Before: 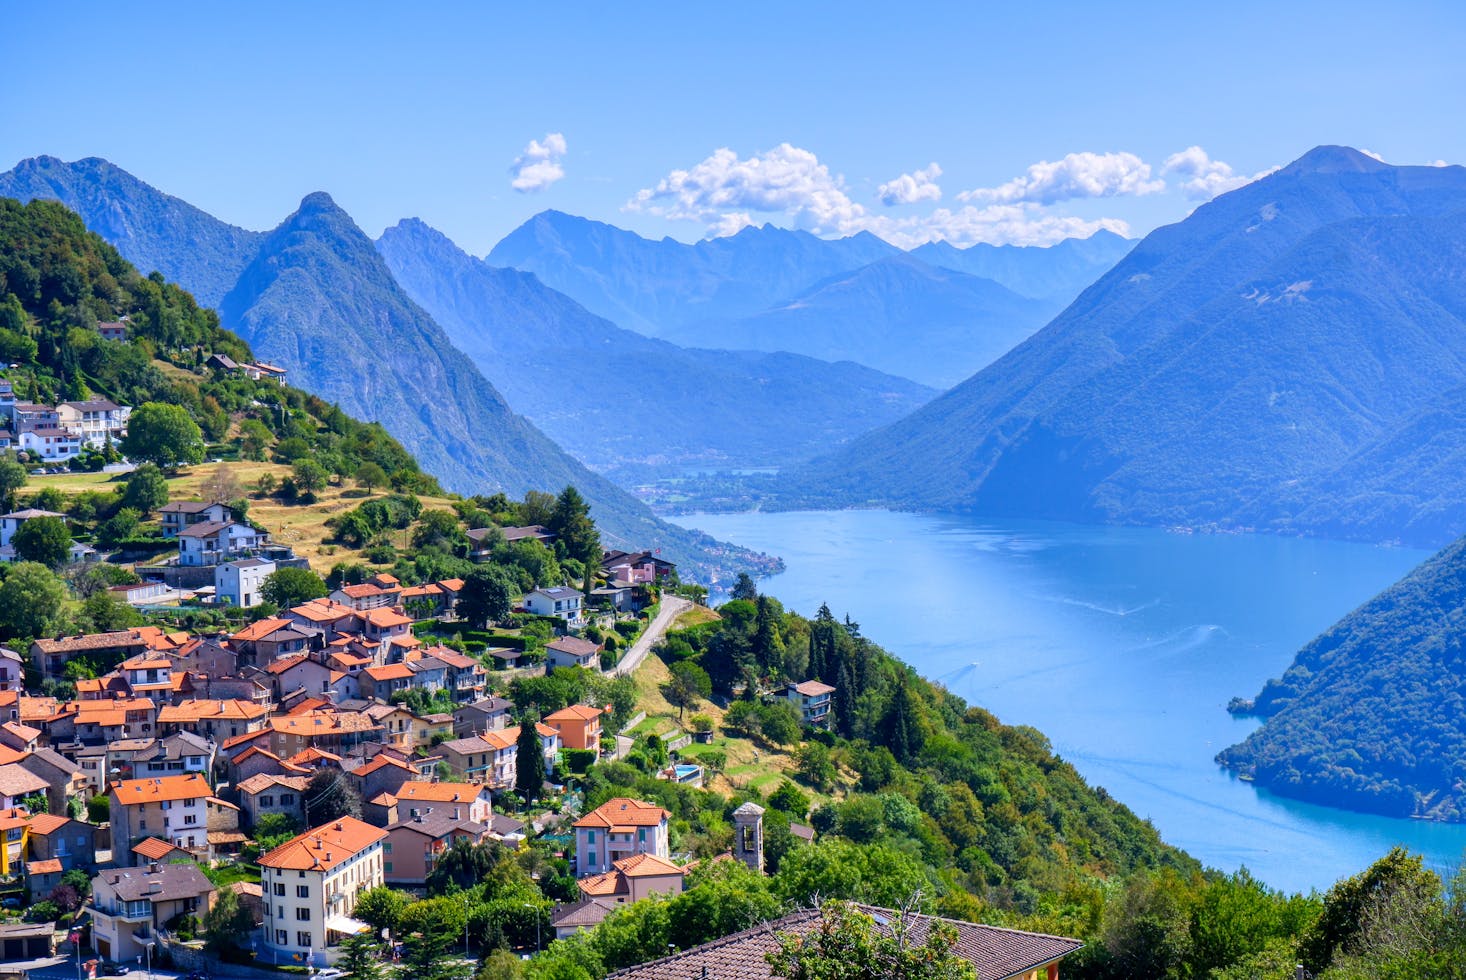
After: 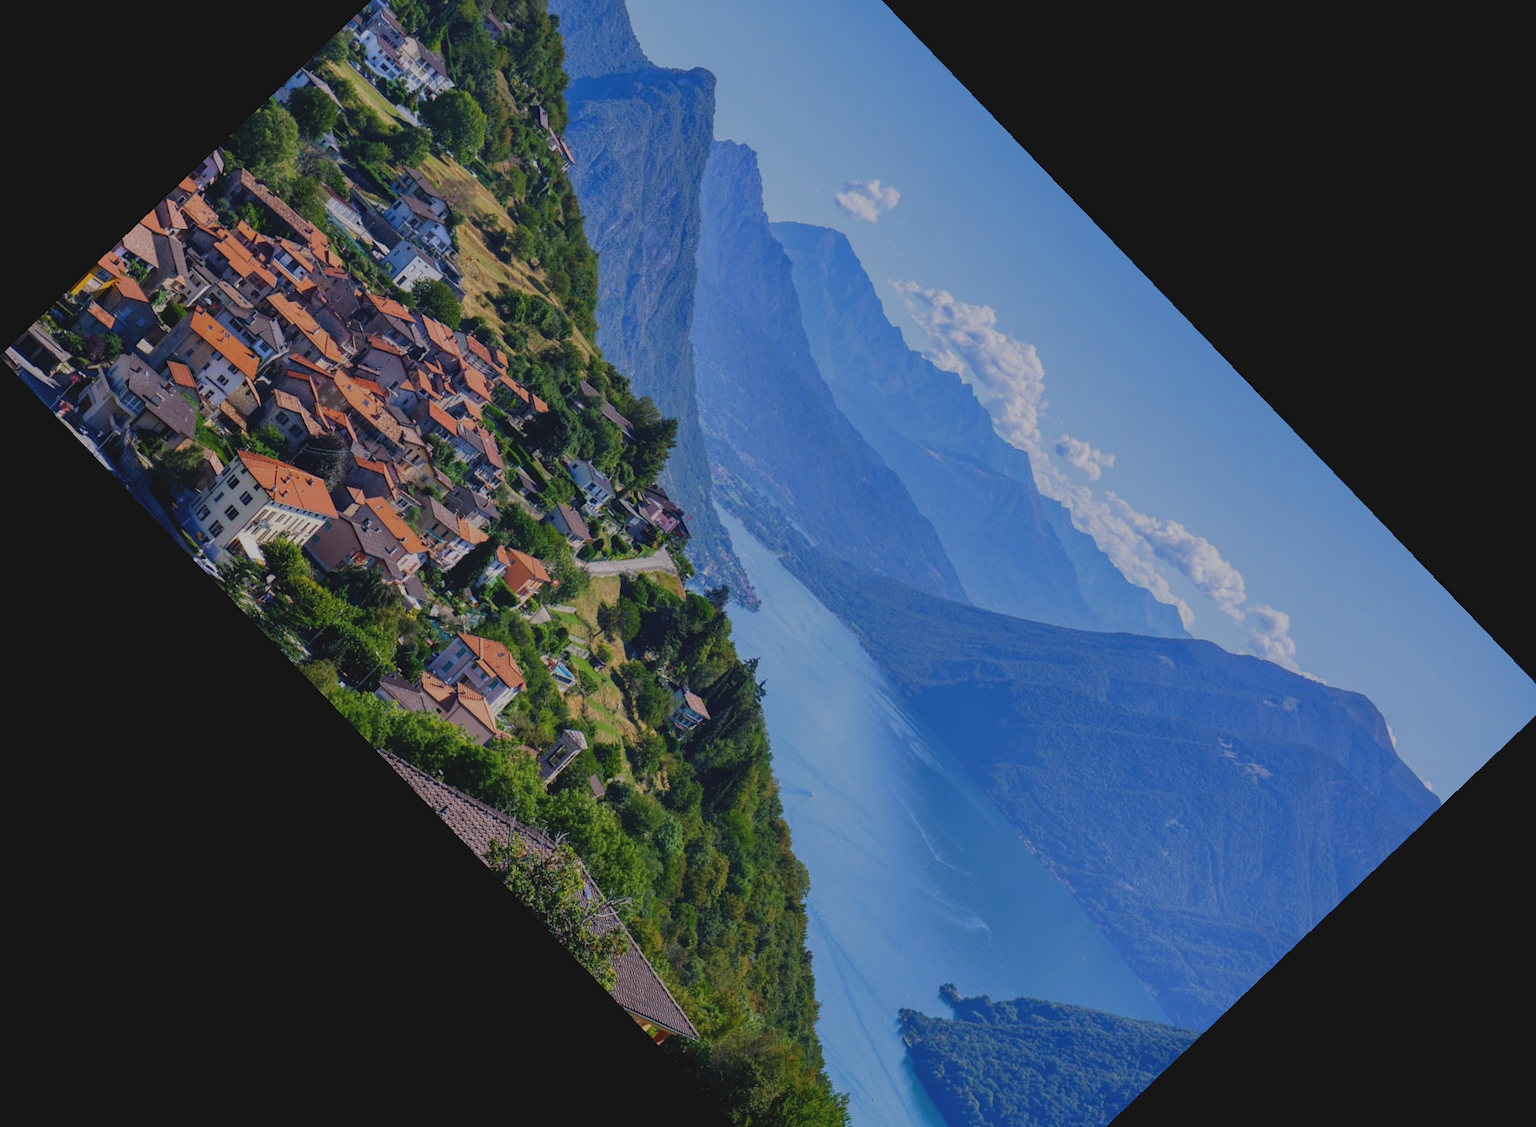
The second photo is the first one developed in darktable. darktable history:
exposure: black level correction -0.016, exposure -1.018 EV, compensate highlight preservation false
crop and rotate: angle -46.26°, top 16.234%, right 0.912%, bottom 11.704%
